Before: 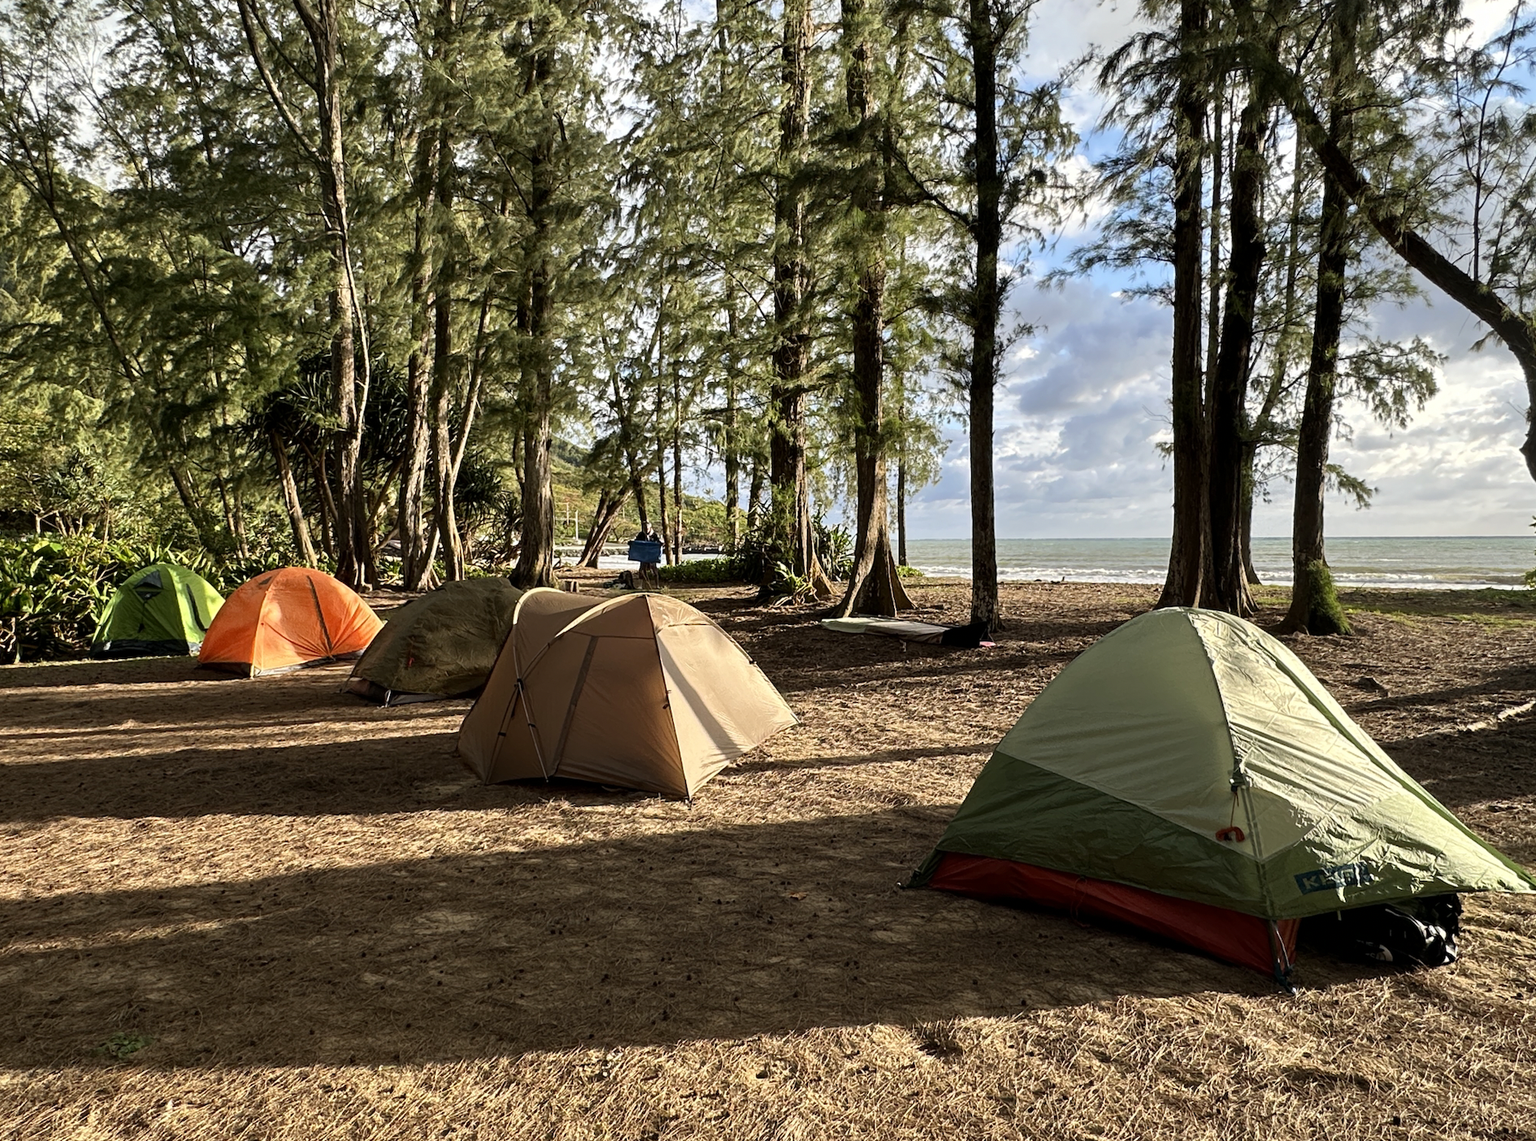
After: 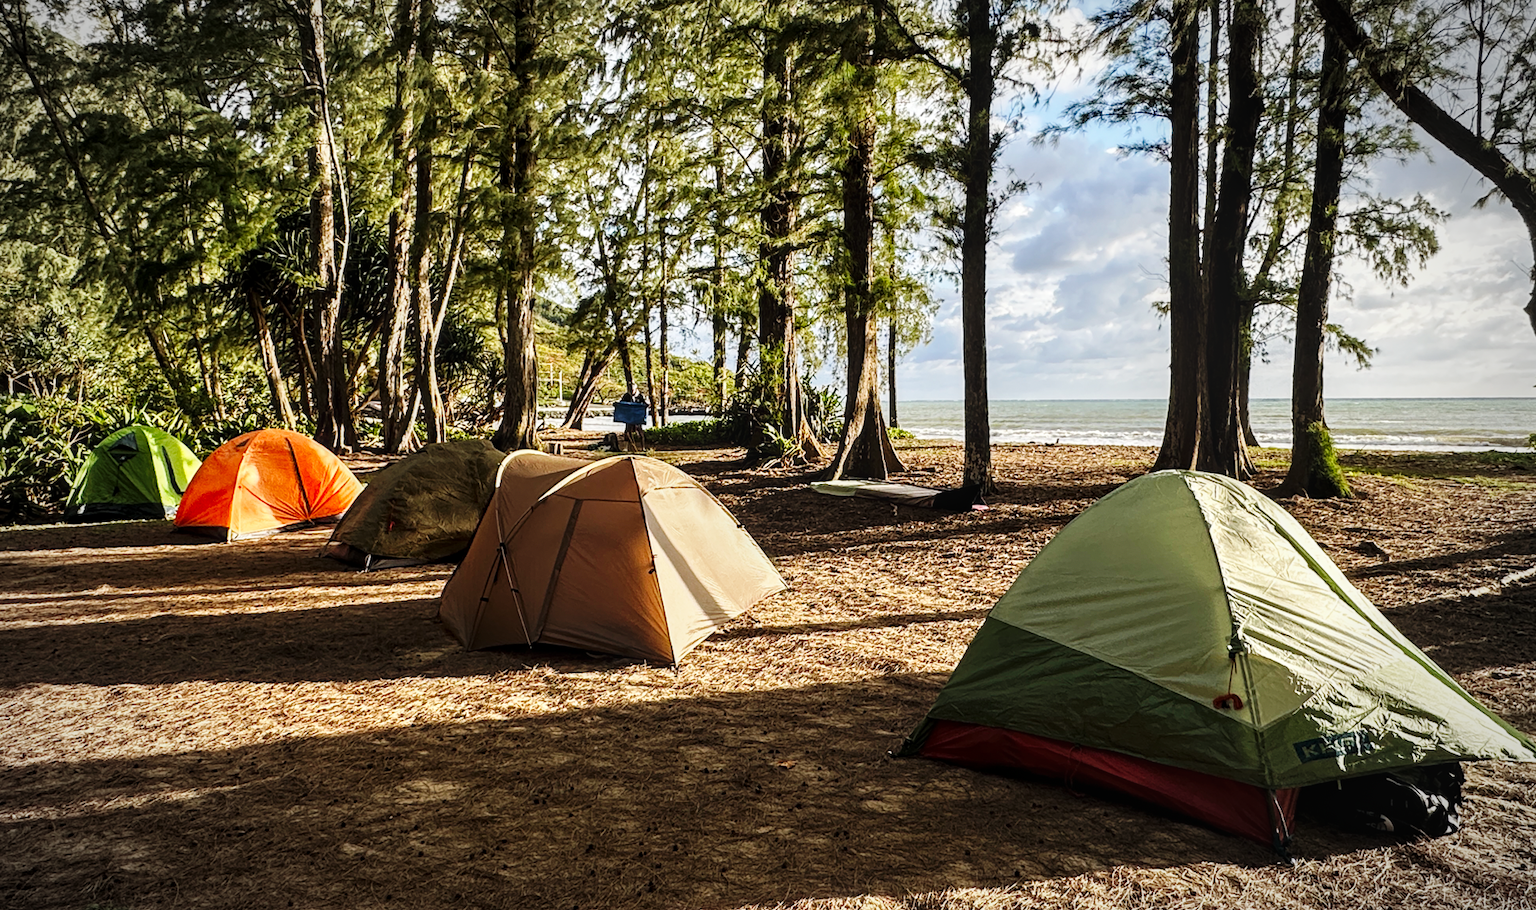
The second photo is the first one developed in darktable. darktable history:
vignetting: fall-off start 79.29%, width/height ratio 1.328
crop and rotate: left 1.825%, top 12.961%, right 0.231%, bottom 8.869%
base curve: curves: ch0 [(0, 0) (0.032, 0.025) (0.121, 0.166) (0.206, 0.329) (0.605, 0.79) (1, 1)], preserve colors none
local contrast: on, module defaults
